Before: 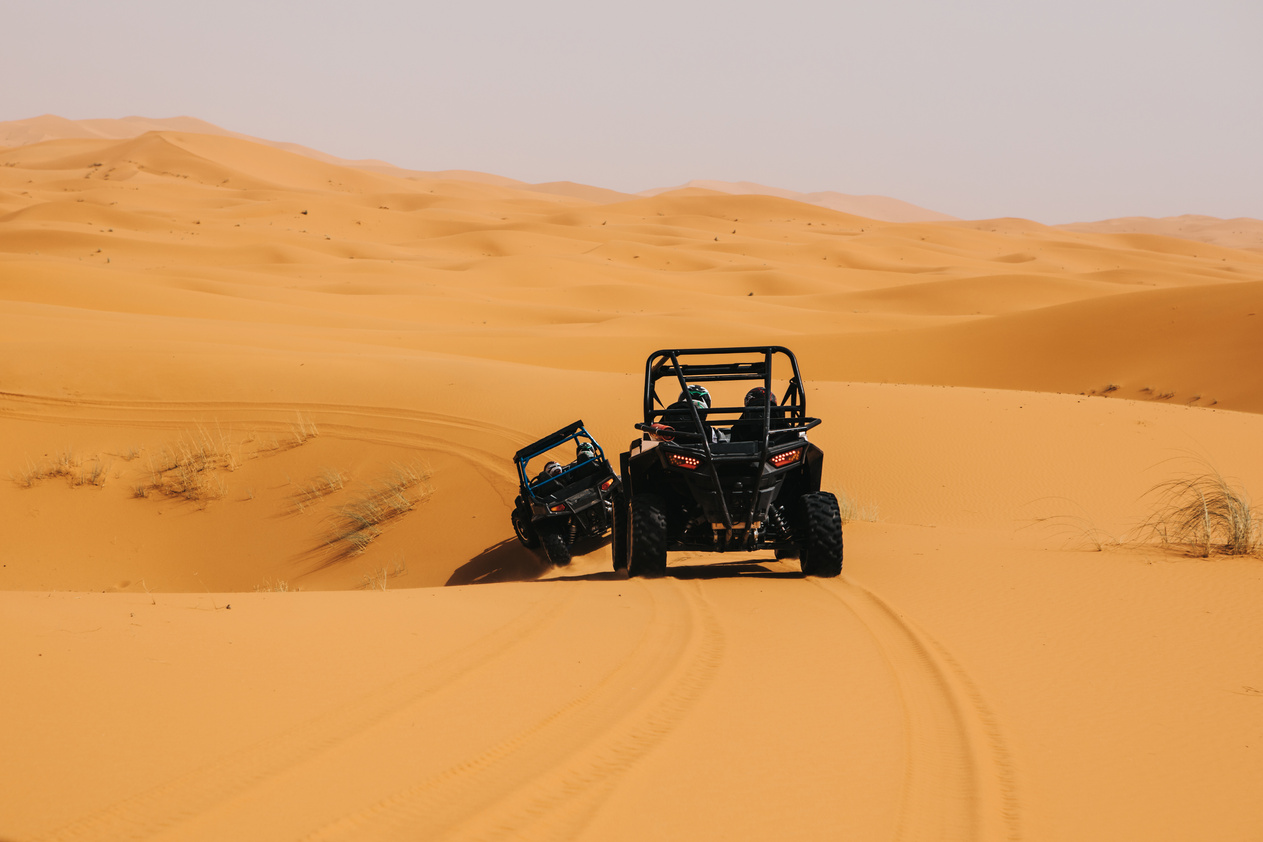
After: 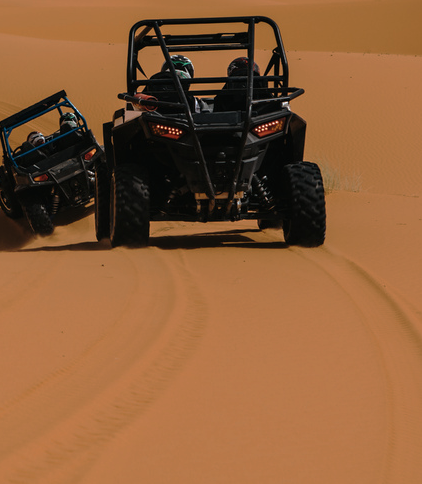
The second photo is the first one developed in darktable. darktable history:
base curve: curves: ch0 [(0, 0) (0.841, 0.609) (1, 1)], preserve colors none
crop: left 40.959%, top 39.283%, right 25.565%, bottom 3.127%
